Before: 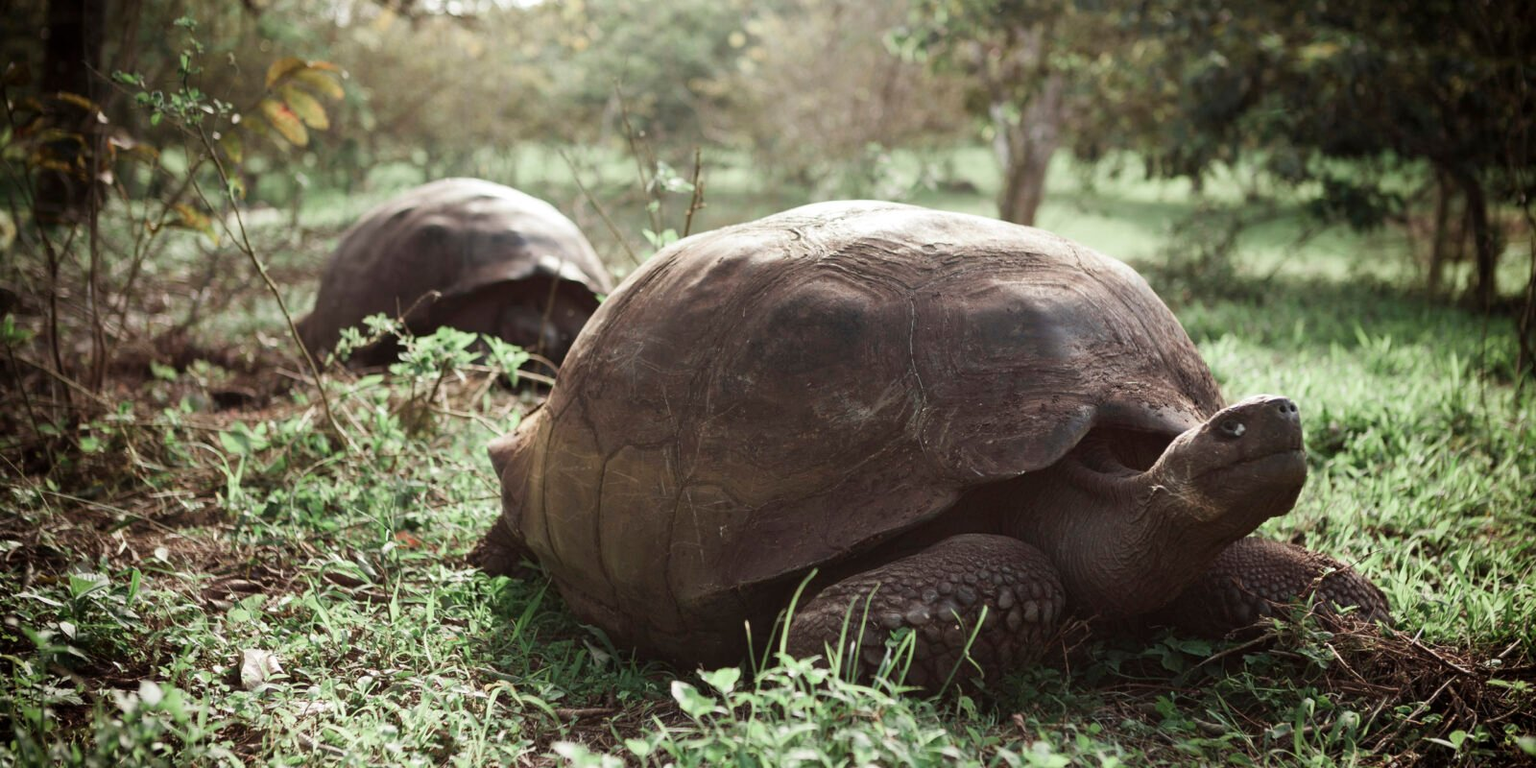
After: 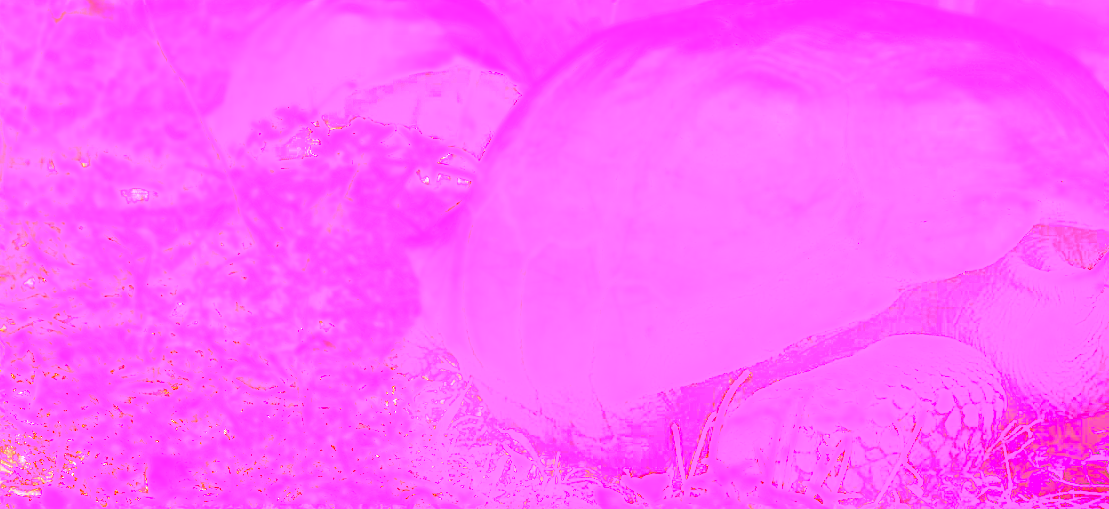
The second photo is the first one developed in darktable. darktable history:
sharpen: amount 0.2
crop: left 6.488%, top 27.668%, right 24.183%, bottom 8.656%
bloom: size 16%, threshold 98%, strength 20%
white balance: red 8, blue 8
color balance rgb: linear chroma grading › shadows 32%, linear chroma grading › global chroma -2%, linear chroma grading › mid-tones 4%, perceptual saturation grading › global saturation -2%, perceptual saturation grading › highlights -8%, perceptual saturation grading › mid-tones 8%, perceptual saturation grading › shadows 4%, perceptual brilliance grading › highlights 8%, perceptual brilliance grading › mid-tones 4%, perceptual brilliance grading › shadows 2%, global vibrance 16%, saturation formula JzAzBz (2021)
rgb curve: curves: ch0 [(0, 0) (0.21, 0.15) (0.24, 0.21) (0.5, 0.75) (0.75, 0.96) (0.89, 0.99) (1, 1)]; ch1 [(0, 0.02) (0.21, 0.13) (0.25, 0.2) (0.5, 0.67) (0.75, 0.9) (0.89, 0.97) (1, 1)]; ch2 [(0, 0.02) (0.21, 0.13) (0.25, 0.2) (0.5, 0.67) (0.75, 0.9) (0.89, 0.97) (1, 1)], compensate middle gray true
shadows and highlights: radius 121.13, shadows 21.4, white point adjustment -9.72, highlights -14.39, soften with gaussian
